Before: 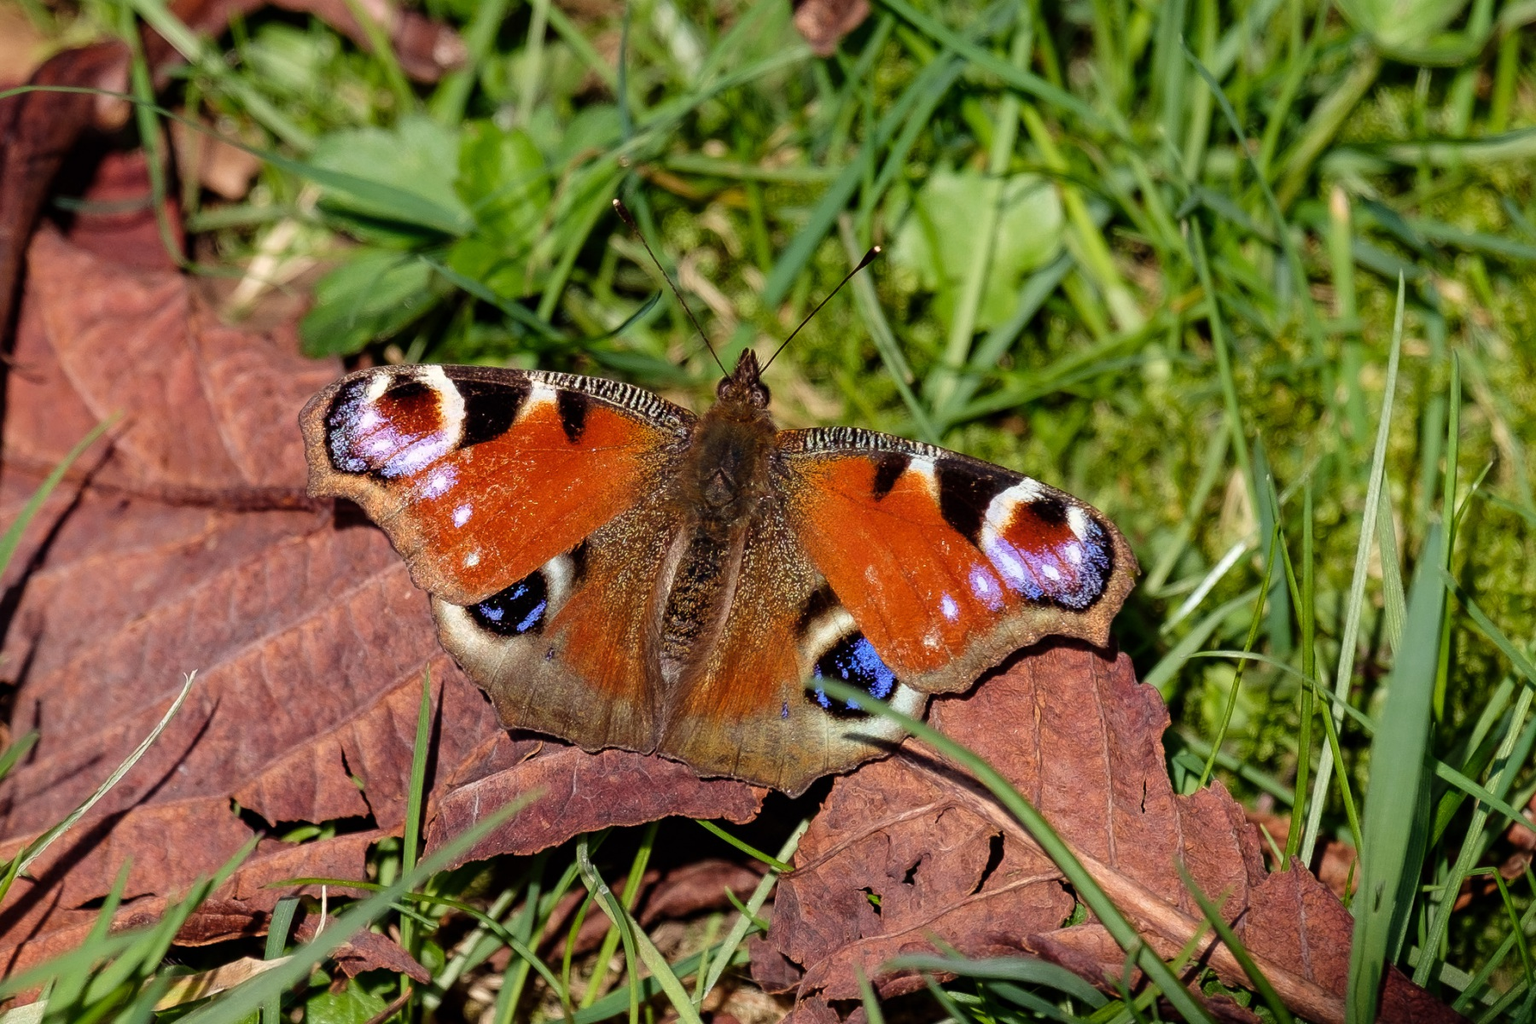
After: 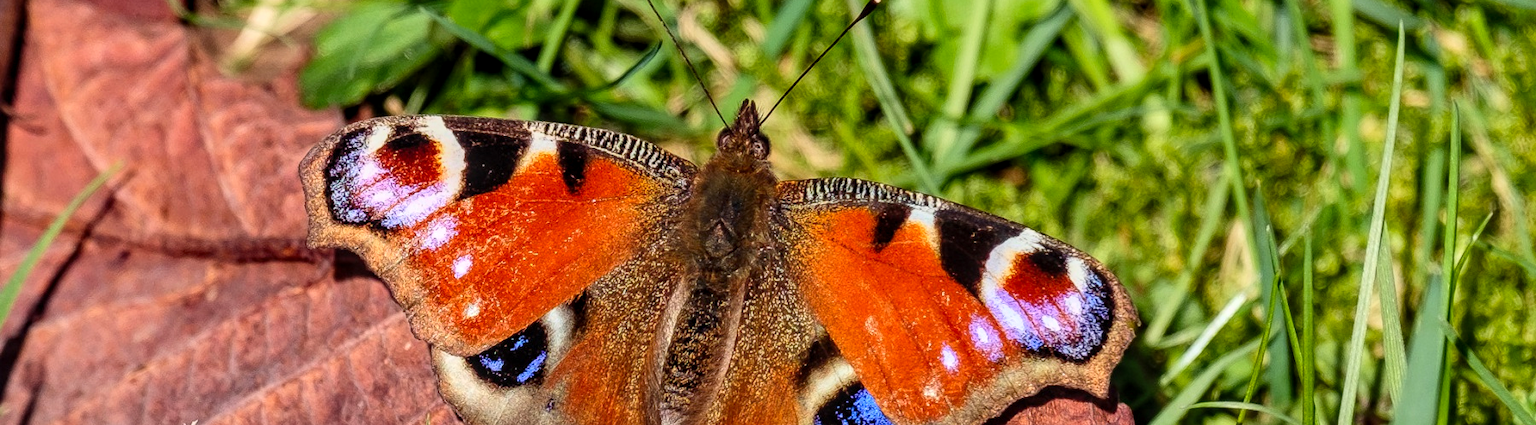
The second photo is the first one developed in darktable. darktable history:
contrast brightness saturation: contrast 0.205, brightness 0.166, saturation 0.223
crop and rotate: top 24.374%, bottom 33.978%
local contrast: on, module defaults
shadows and highlights: white point adjustment -3.65, highlights -63.55, soften with gaussian
tone equalizer: edges refinement/feathering 500, mask exposure compensation -1.57 EV, preserve details no
